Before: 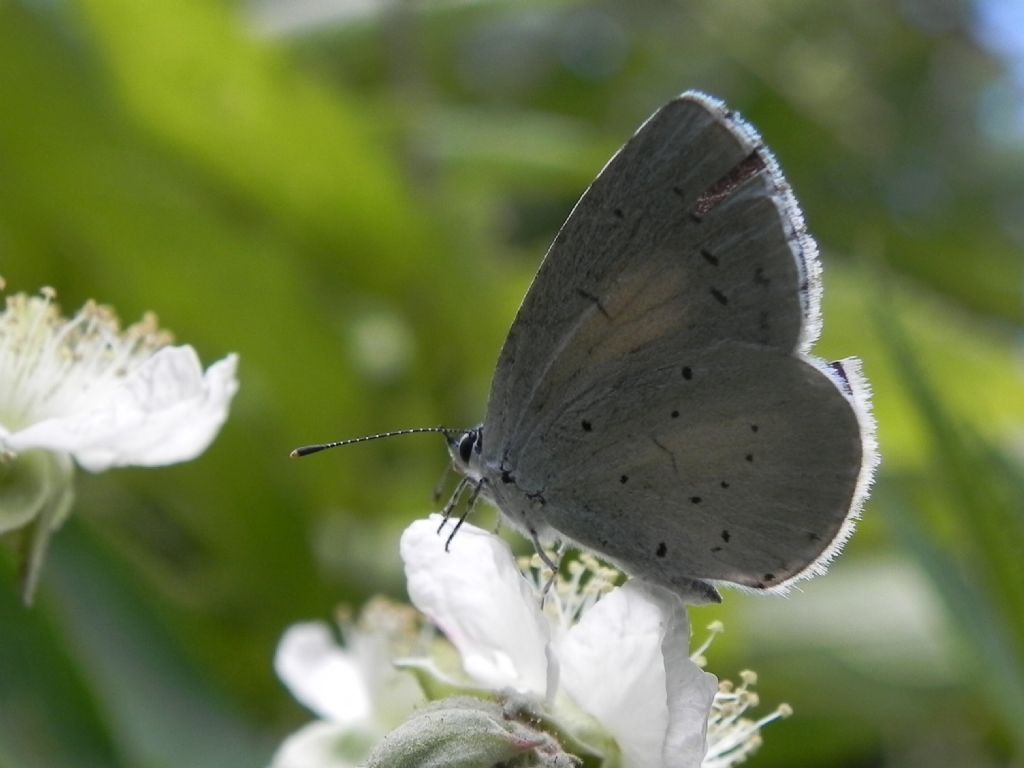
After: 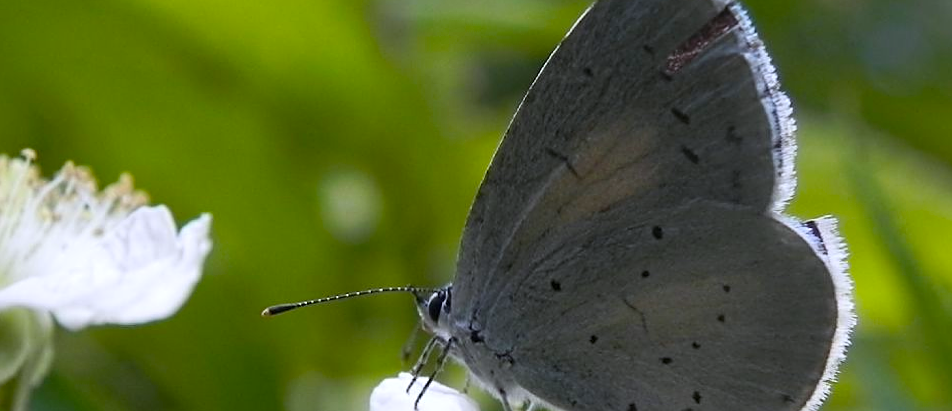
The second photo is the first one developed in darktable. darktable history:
color balance: output saturation 120%
white balance: red 0.984, blue 1.059
rotate and perspective: lens shift (horizontal) -0.055, automatic cropping off
crop: left 1.744%, top 19.225%, right 5.069%, bottom 28.357%
contrast brightness saturation: contrast 0.08, saturation 0.02
sharpen: on, module defaults
